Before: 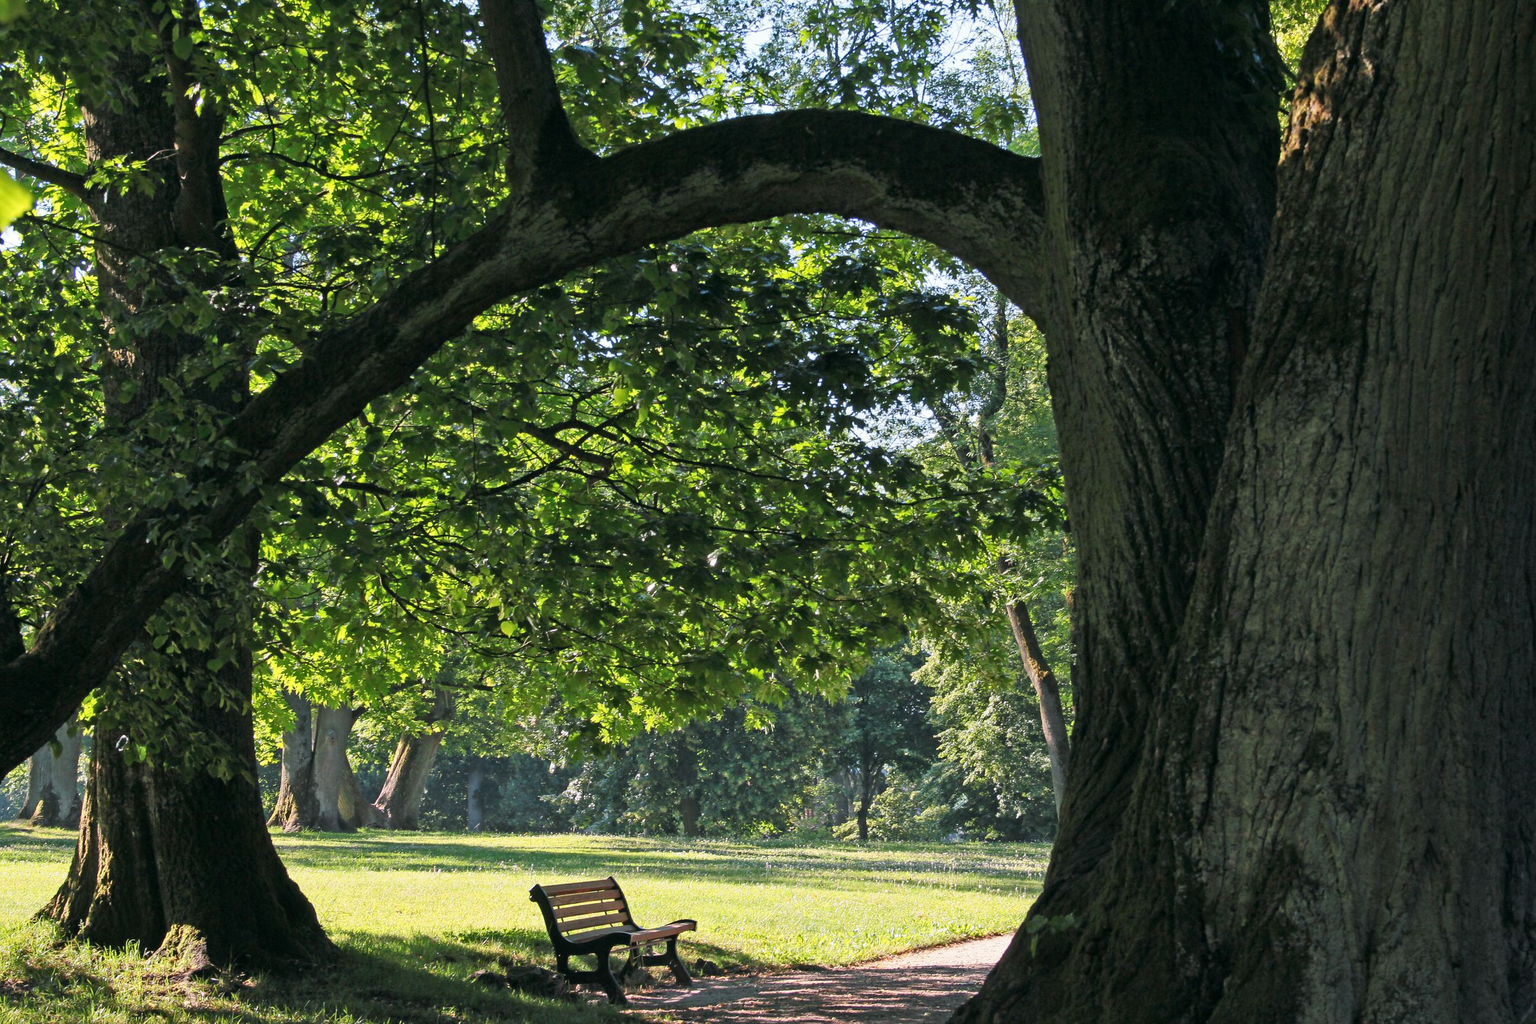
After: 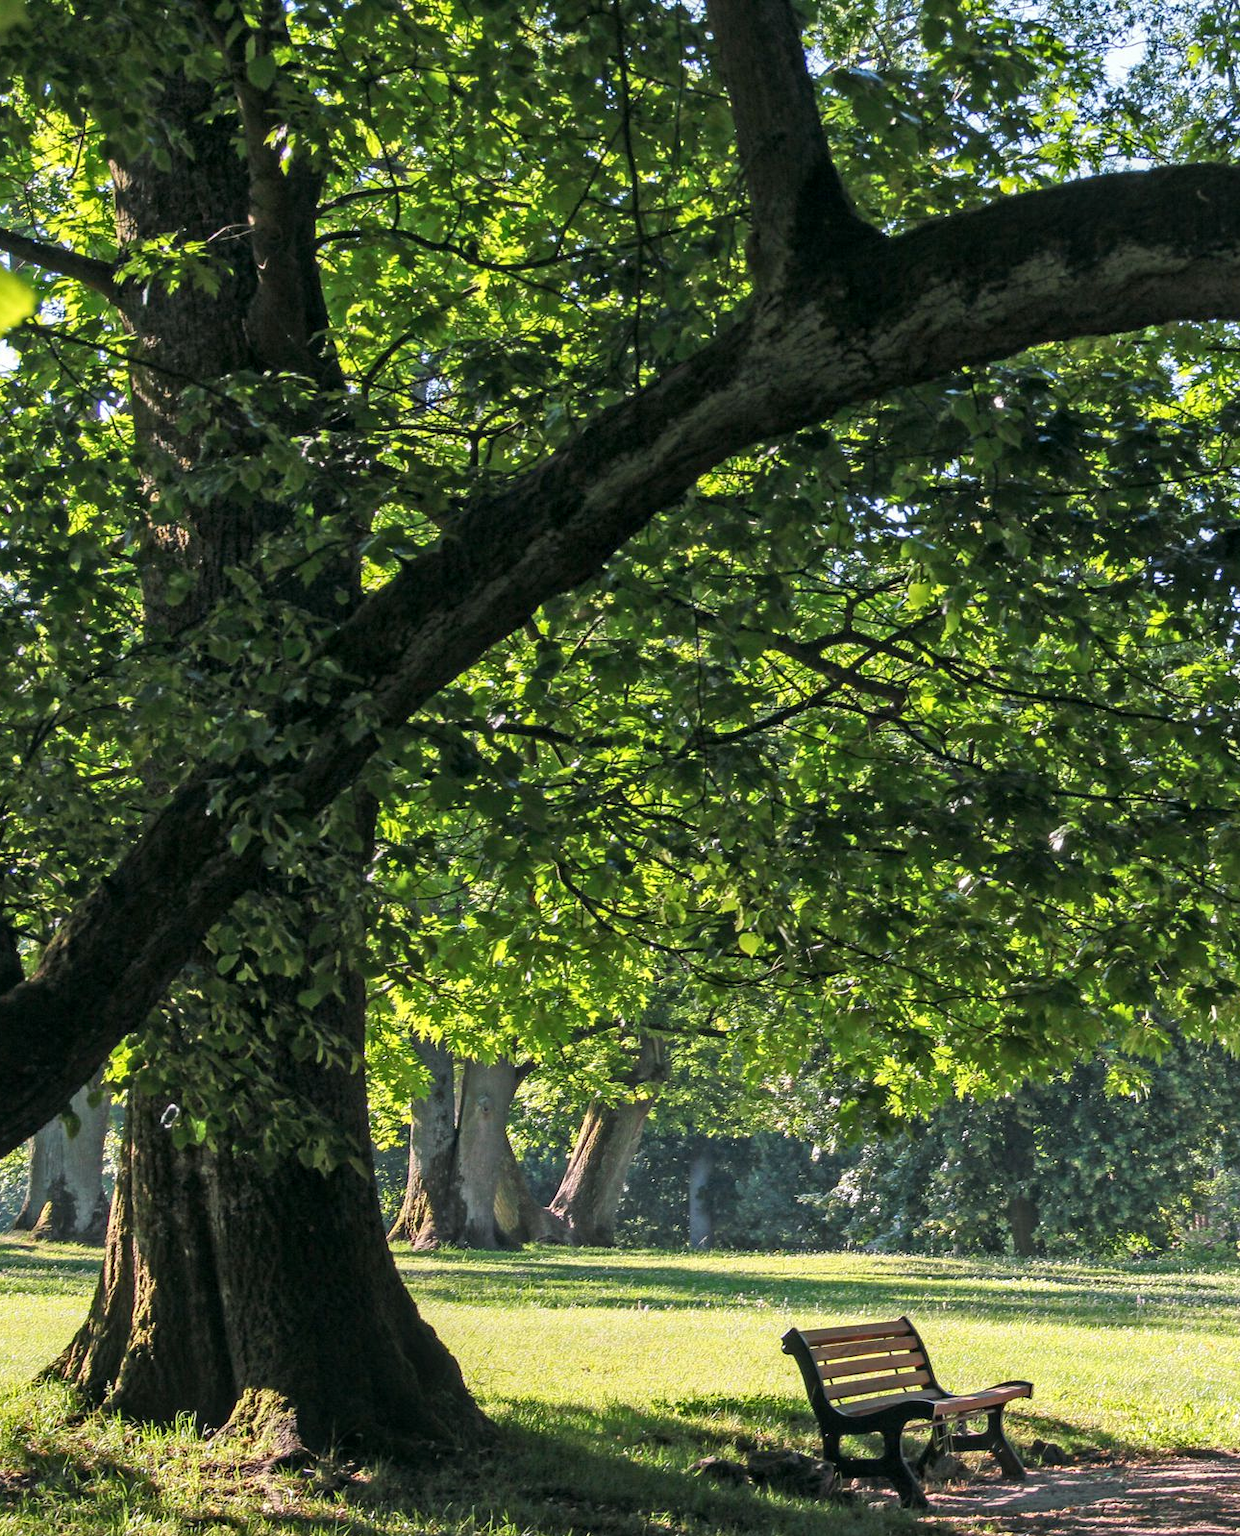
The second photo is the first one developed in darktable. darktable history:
crop: left 0.587%, right 45.588%, bottom 0.086%
local contrast: on, module defaults
